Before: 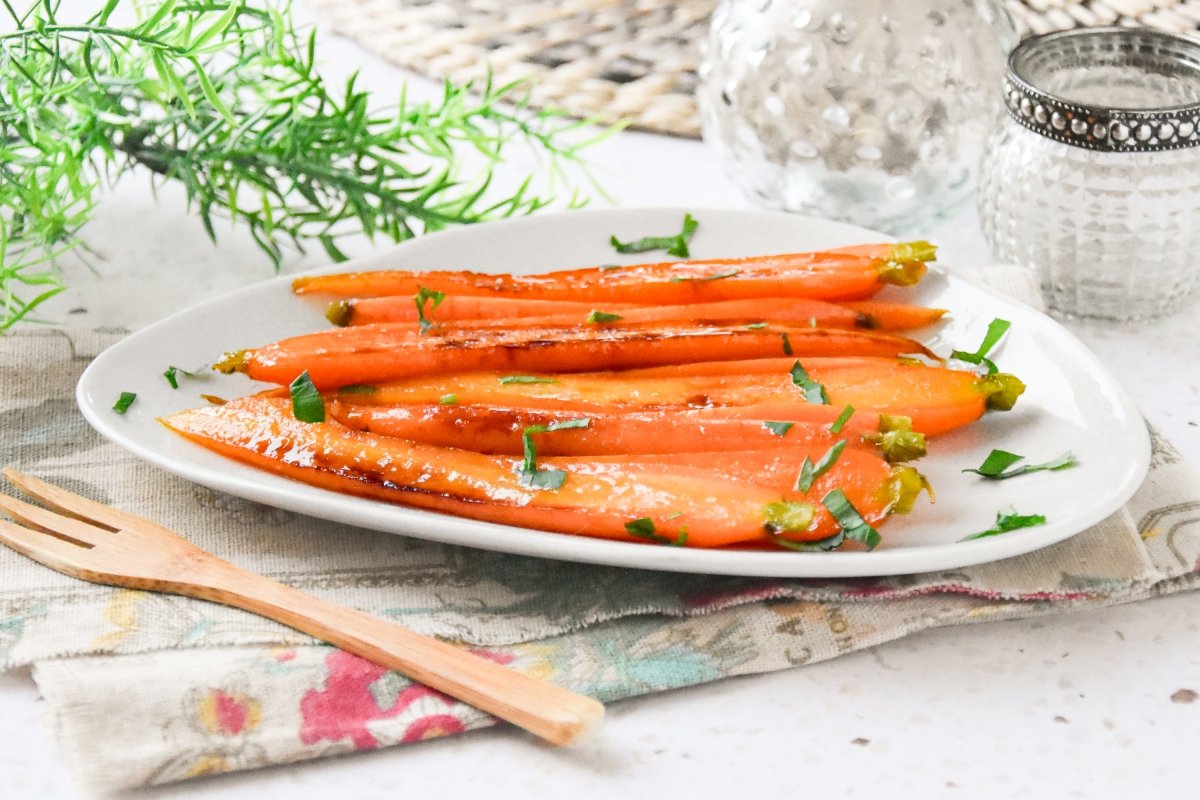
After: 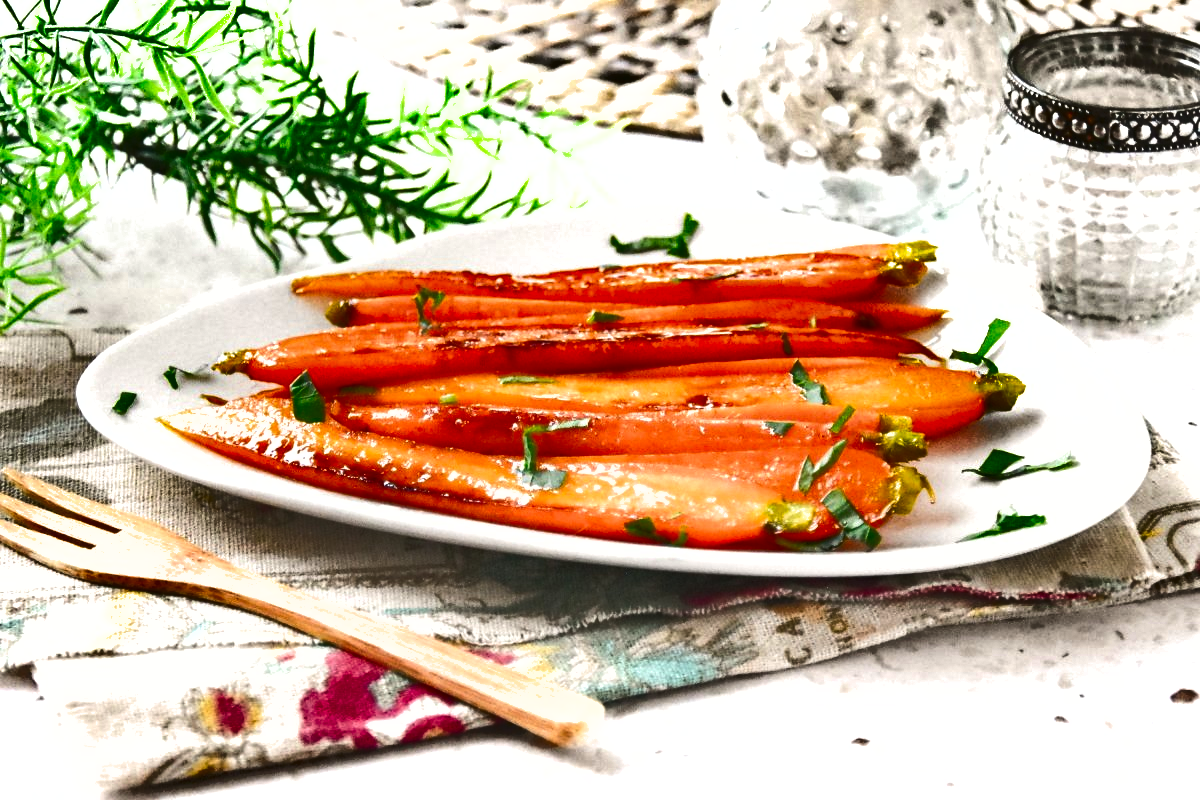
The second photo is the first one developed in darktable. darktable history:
shadows and highlights: radius 108.52, shadows 44.07, highlights -67.8, low approximation 0.01, soften with gaussian
exposure: black level correction 0.001, exposure 0.5 EV, compensate exposure bias true, compensate highlight preservation false
